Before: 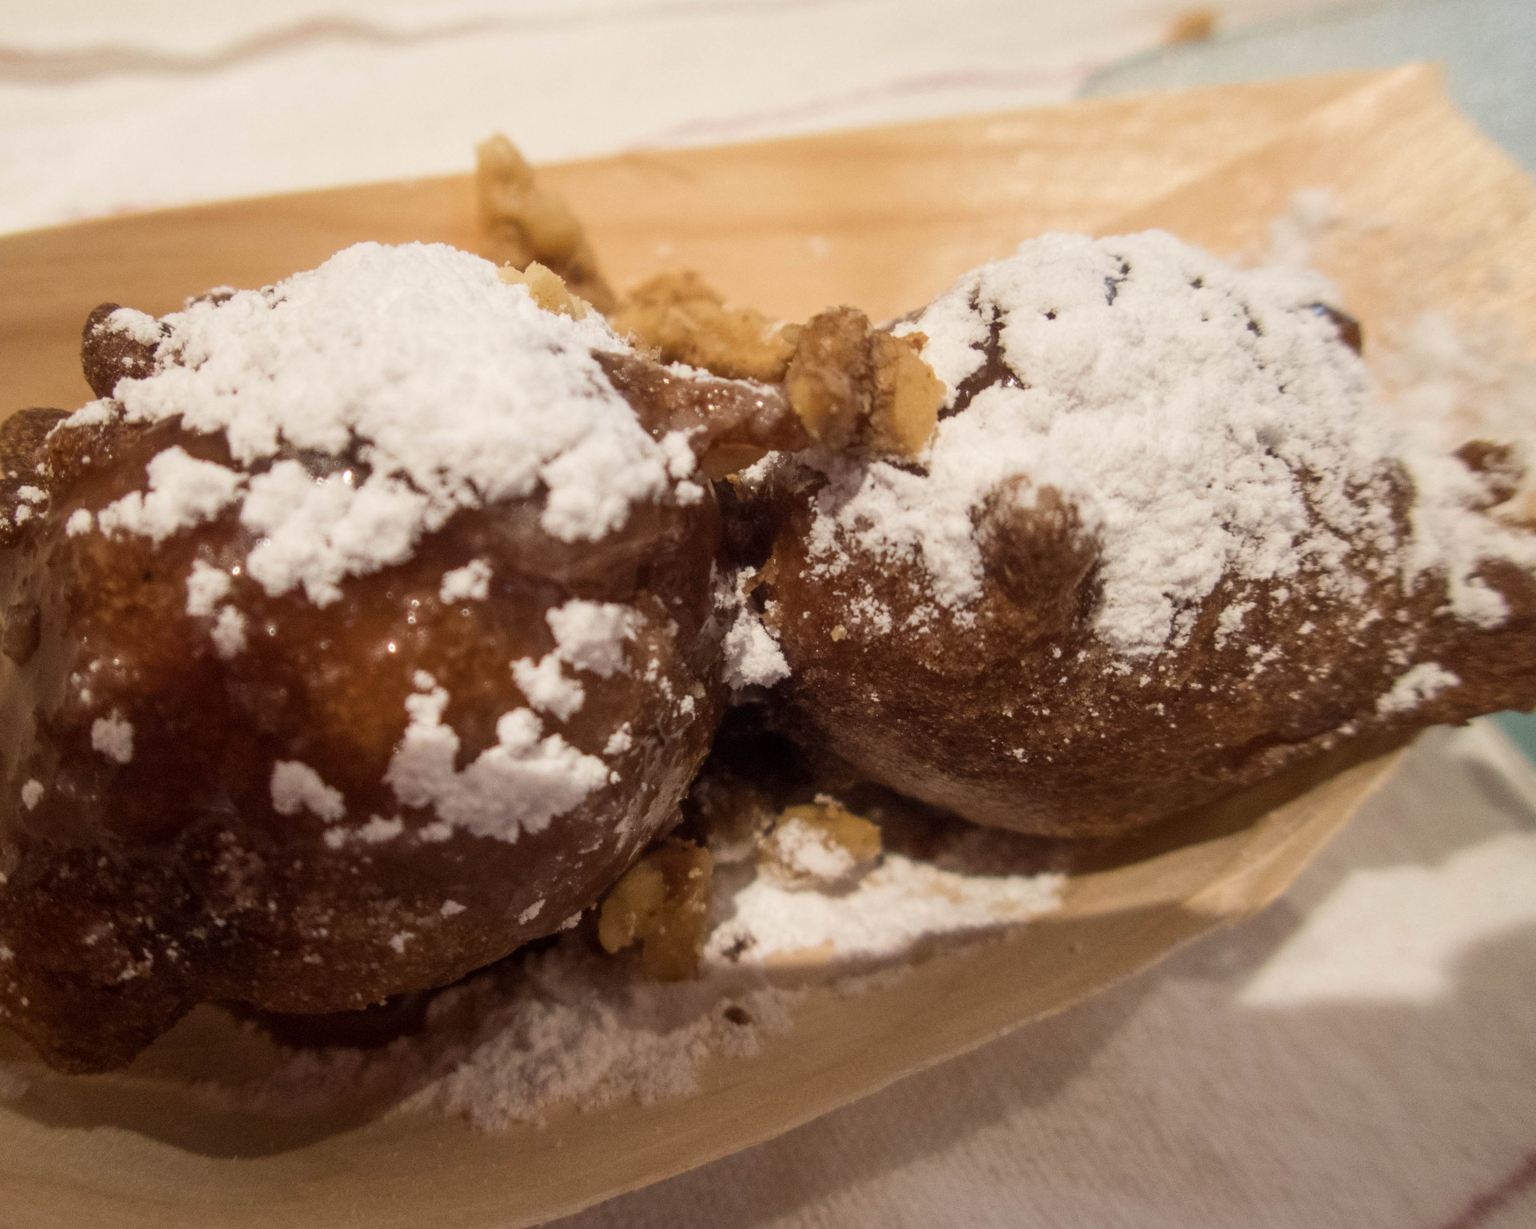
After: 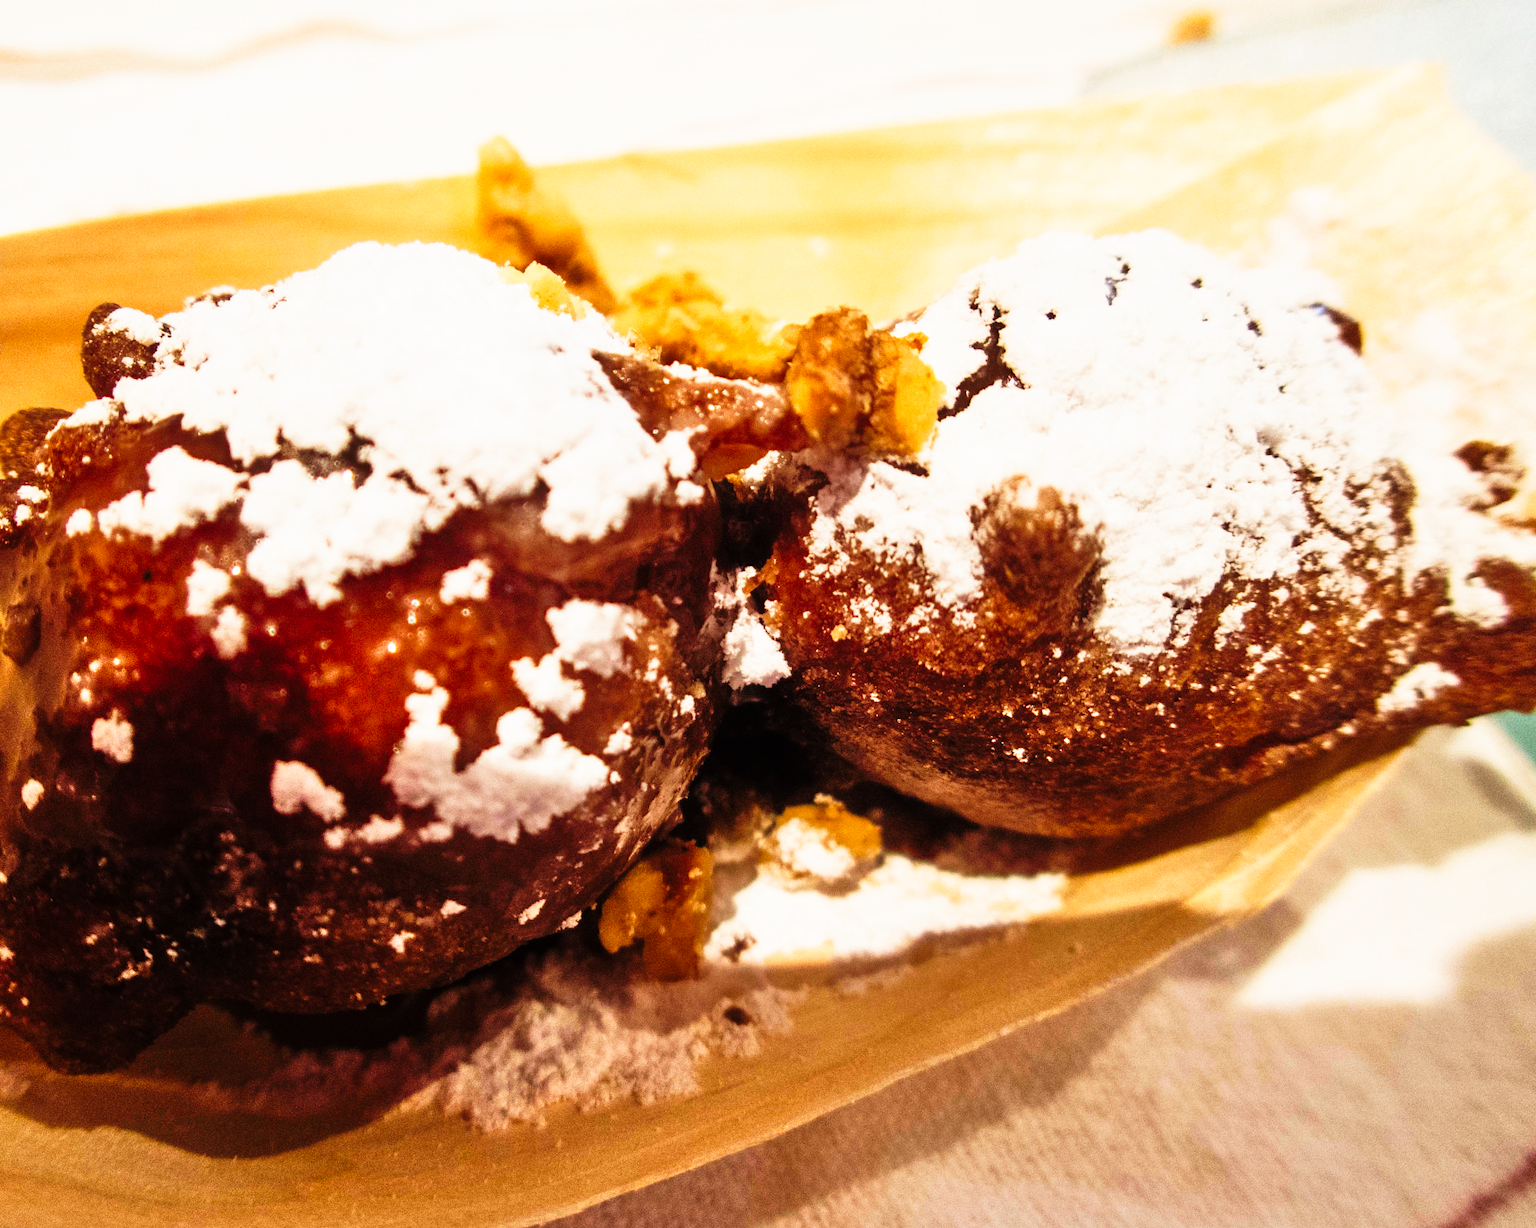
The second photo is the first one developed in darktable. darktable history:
tone equalizer: -7 EV 0.159 EV, -6 EV 0.589 EV, -5 EV 1.11 EV, -4 EV 1.35 EV, -3 EV 1.12 EV, -2 EV 0.6 EV, -1 EV 0.167 EV
tone curve: curves: ch0 [(0, 0) (0.003, 0.003) (0.011, 0.006) (0.025, 0.01) (0.044, 0.016) (0.069, 0.02) (0.1, 0.025) (0.136, 0.034) (0.177, 0.051) (0.224, 0.08) (0.277, 0.131) (0.335, 0.209) (0.399, 0.328) (0.468, 0.47) (0.543, 0.629) (0.623, 0.788) (0.709, 0.903) (0.801, 0.965) (0.898, 0.989) (1, 1)], preserve colors none
